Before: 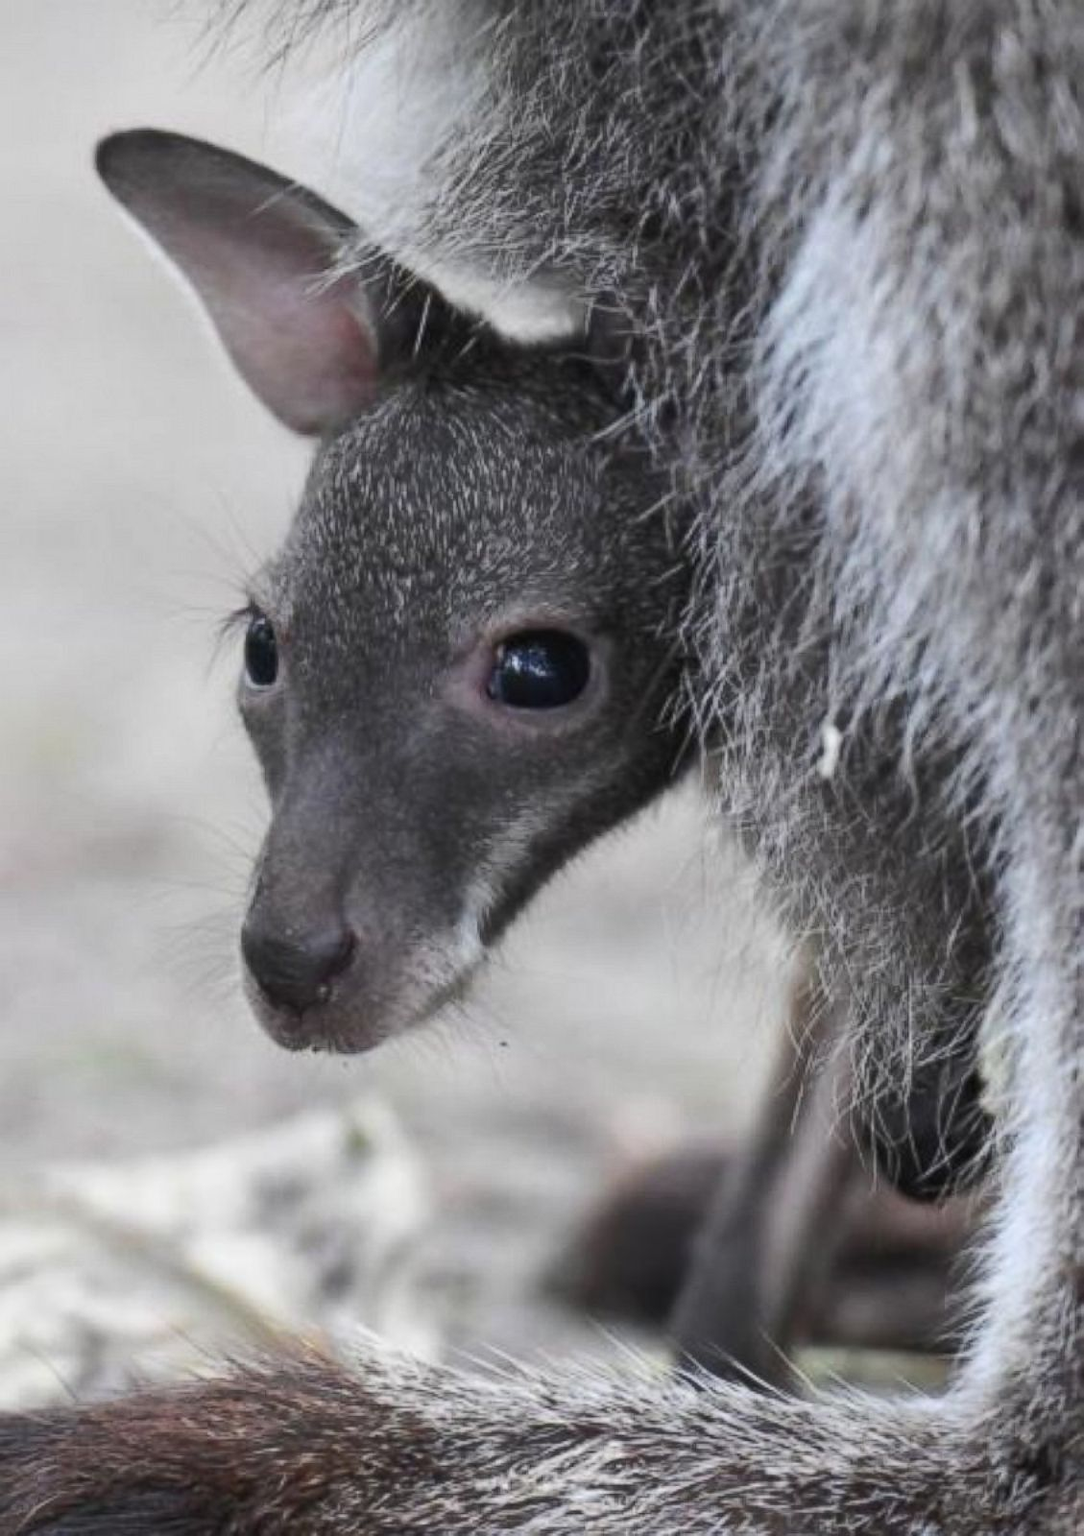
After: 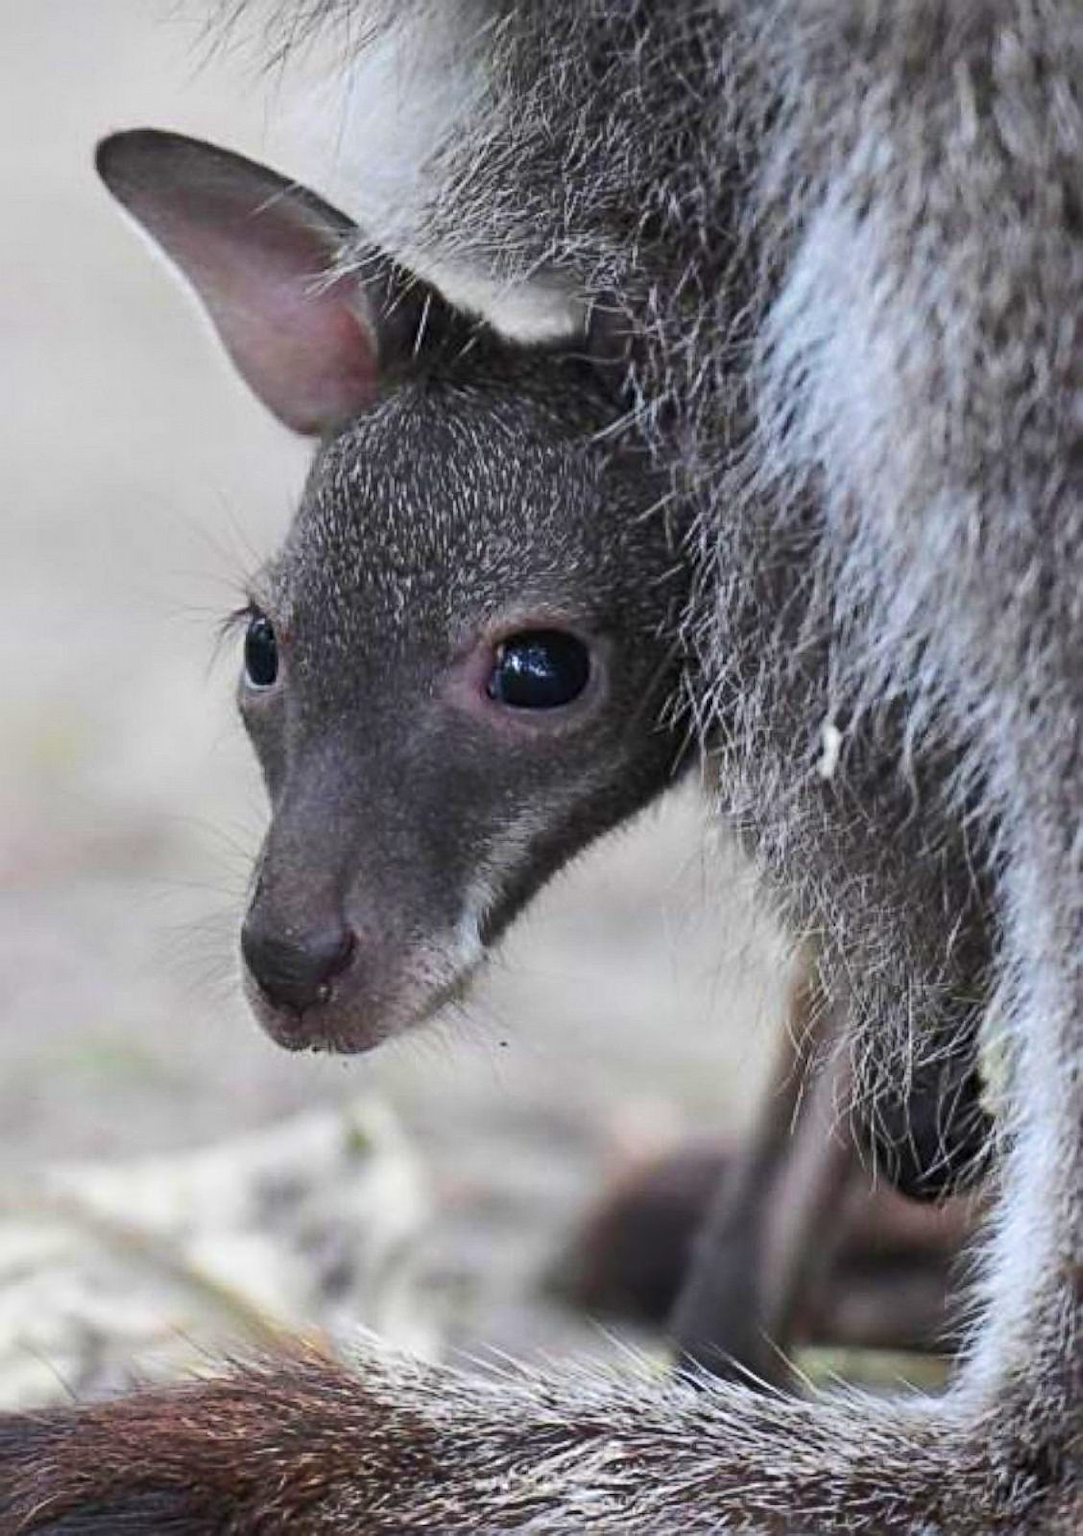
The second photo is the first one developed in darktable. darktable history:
velvia: strength 44.7%
sharpen: radius 3.972
